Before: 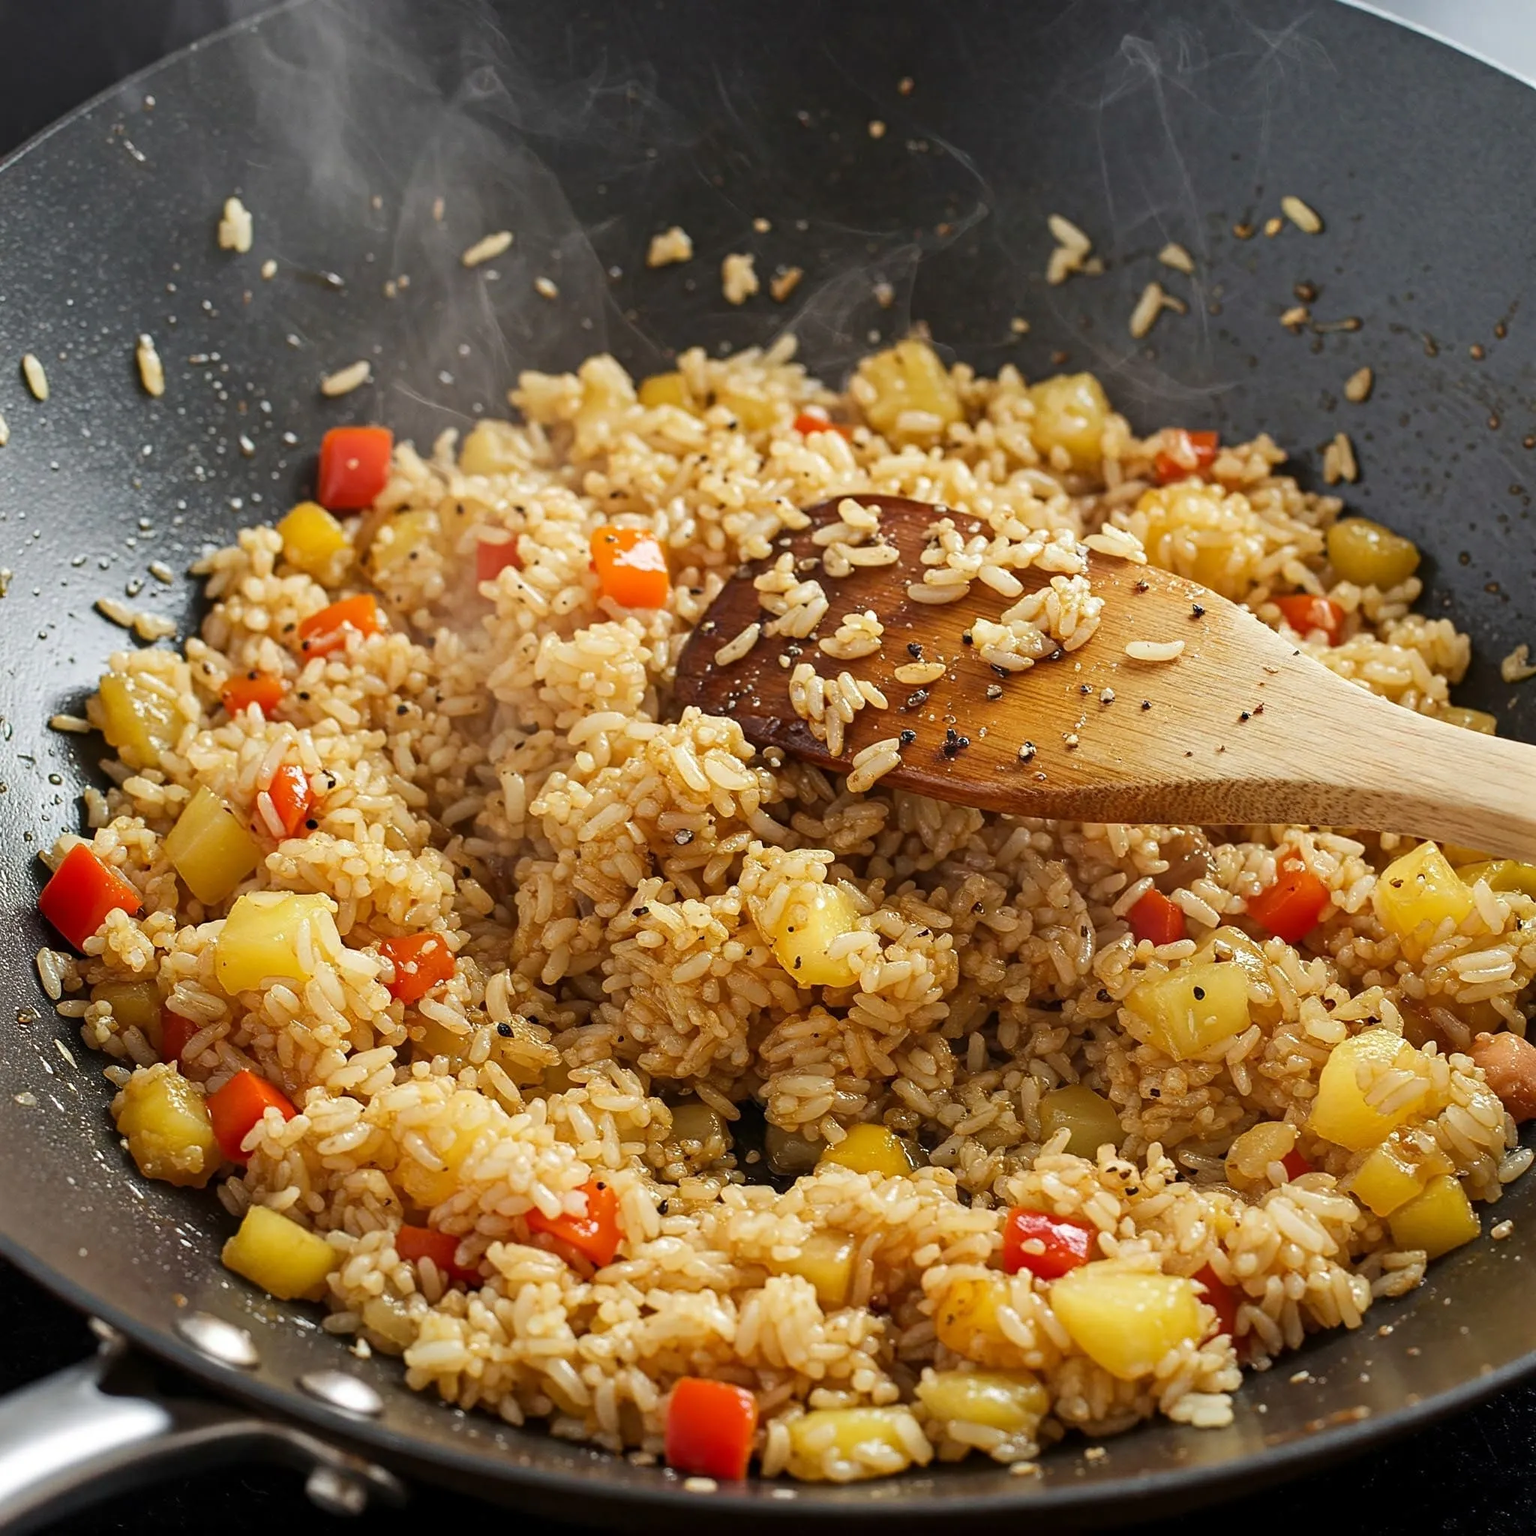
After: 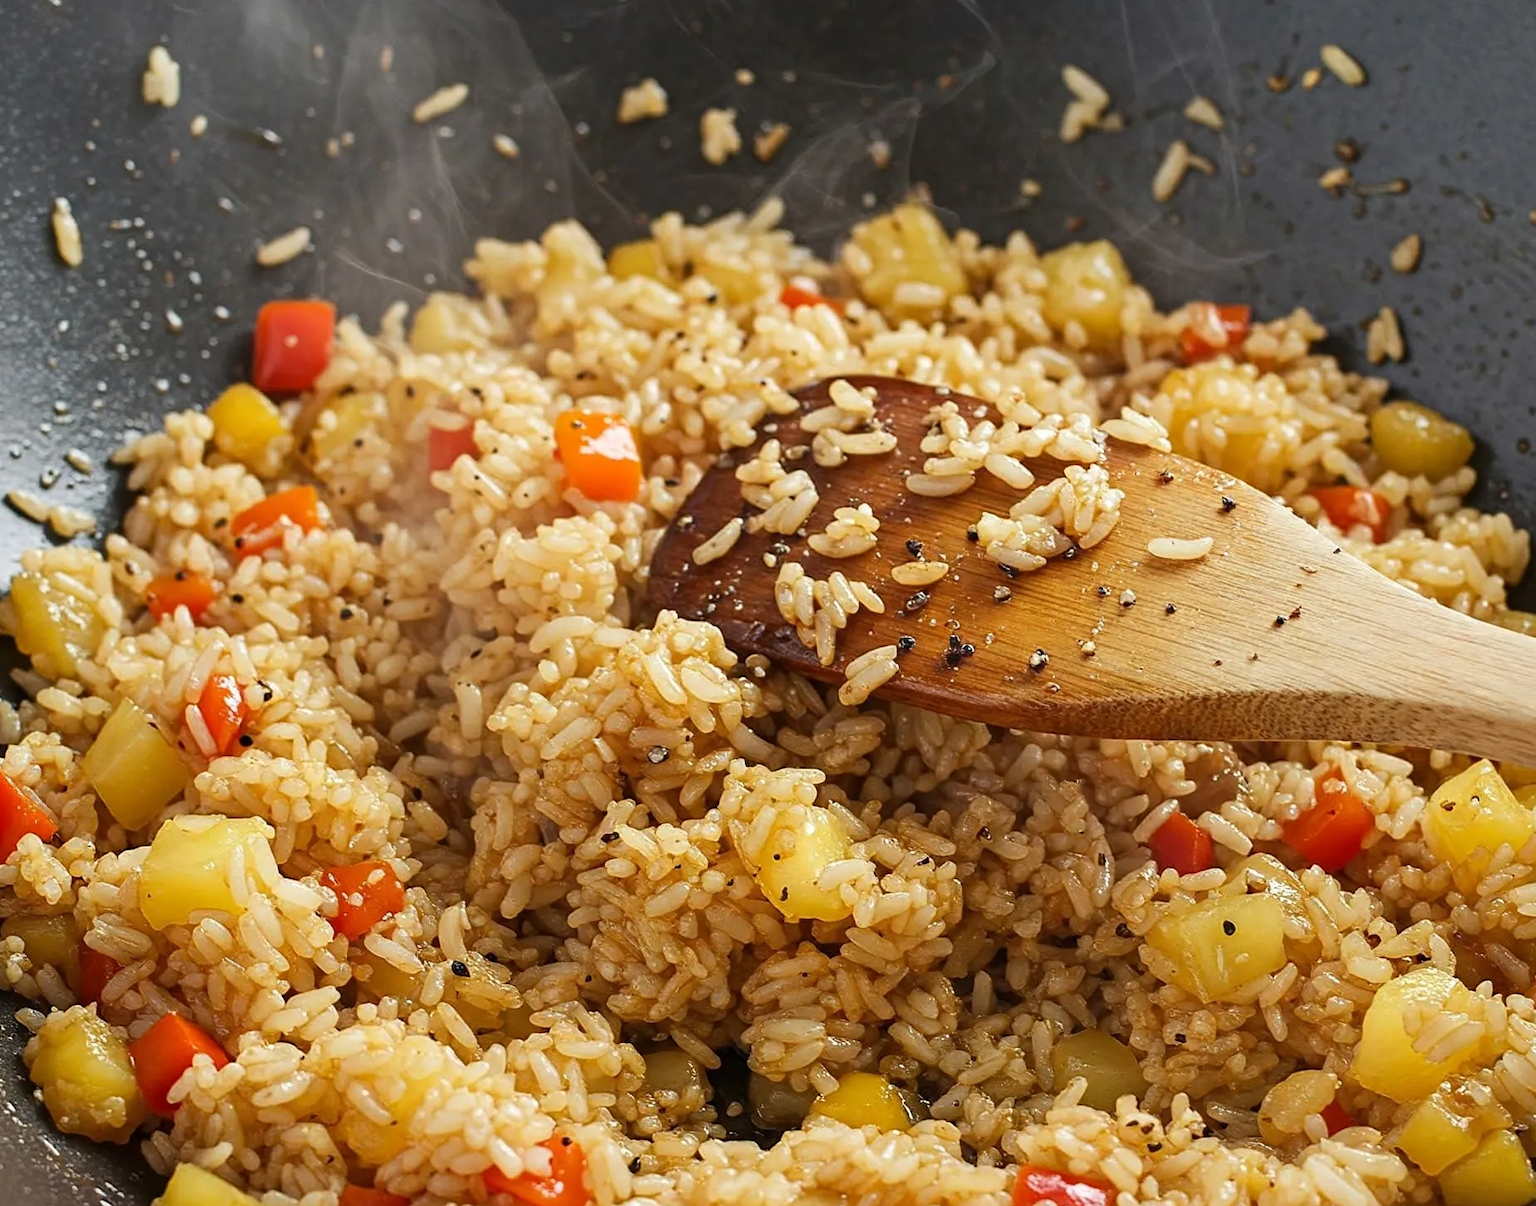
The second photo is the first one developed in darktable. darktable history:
crop: left 5.903%, top 10.19%, right 3.822%, bottom 18.957%
